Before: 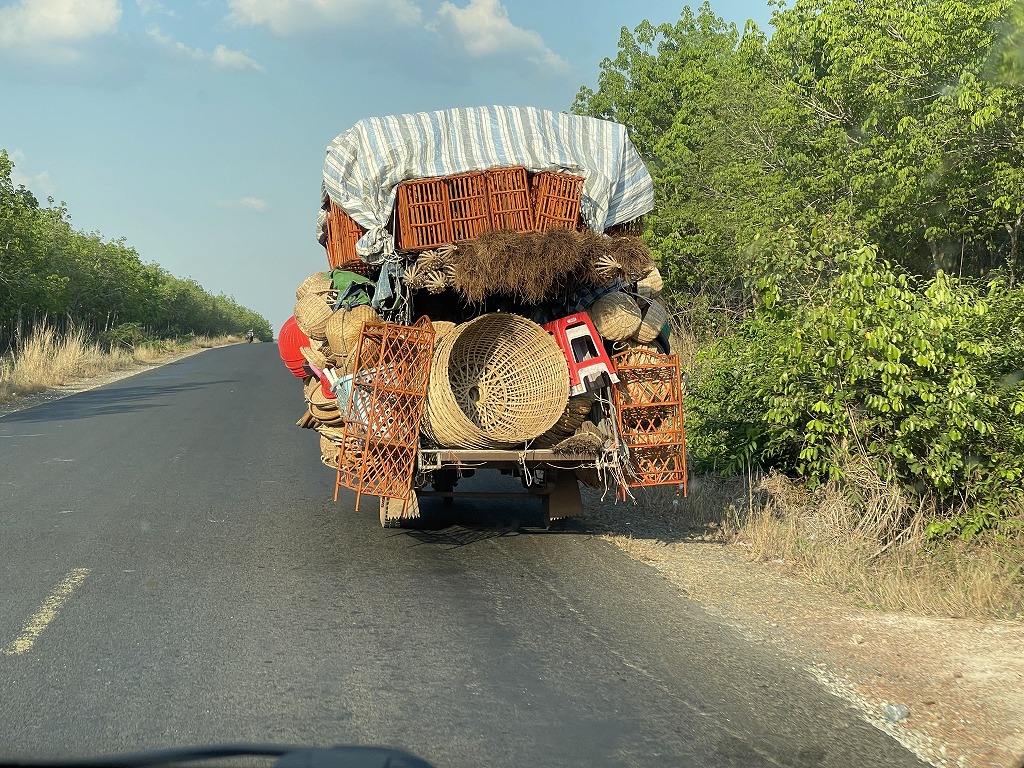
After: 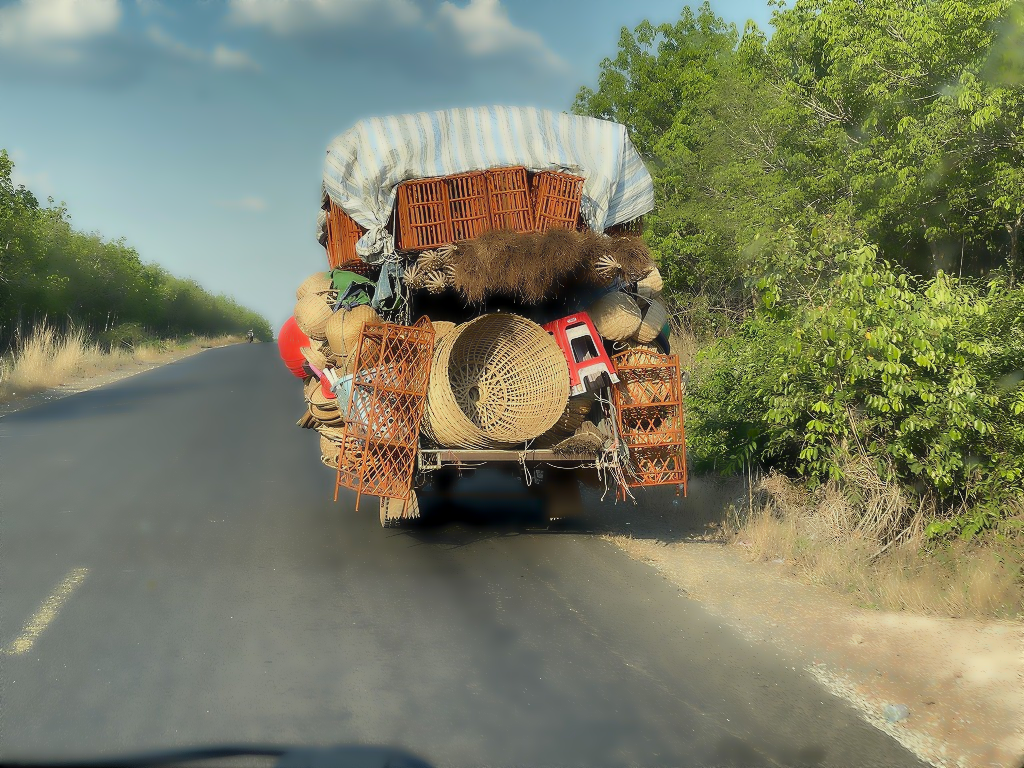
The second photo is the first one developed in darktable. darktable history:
local contrast: on, module defaults
lowpass: radius 4, soften with bilateral filter, unbound 0
shadows and highlights: radius 108.52, shadows 40.68, highlights -72.88, low approximation 0.01, soften with gaussian
